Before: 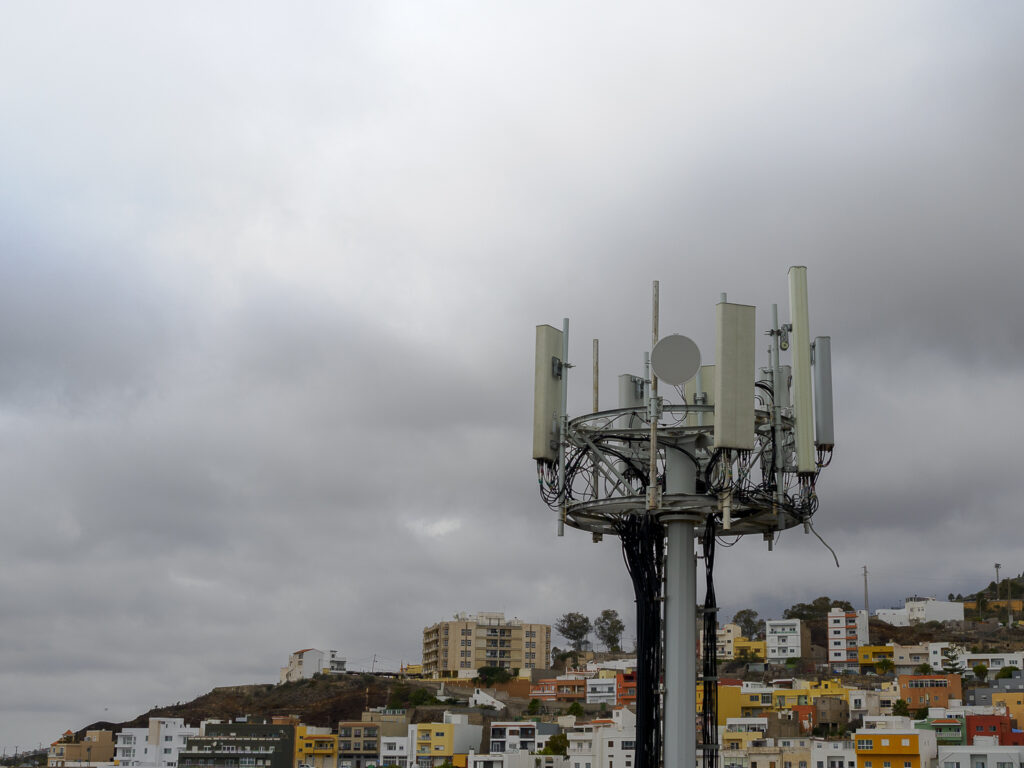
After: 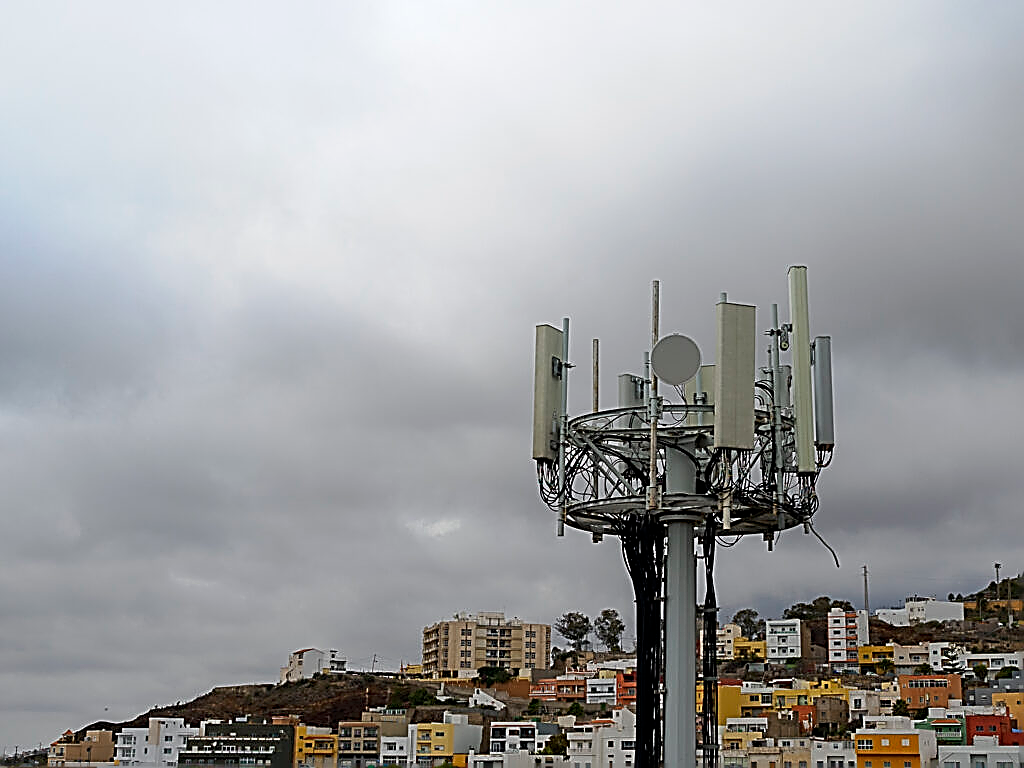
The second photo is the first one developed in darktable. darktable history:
tone equalizer: on, module defaults
sharpen: amount 2
